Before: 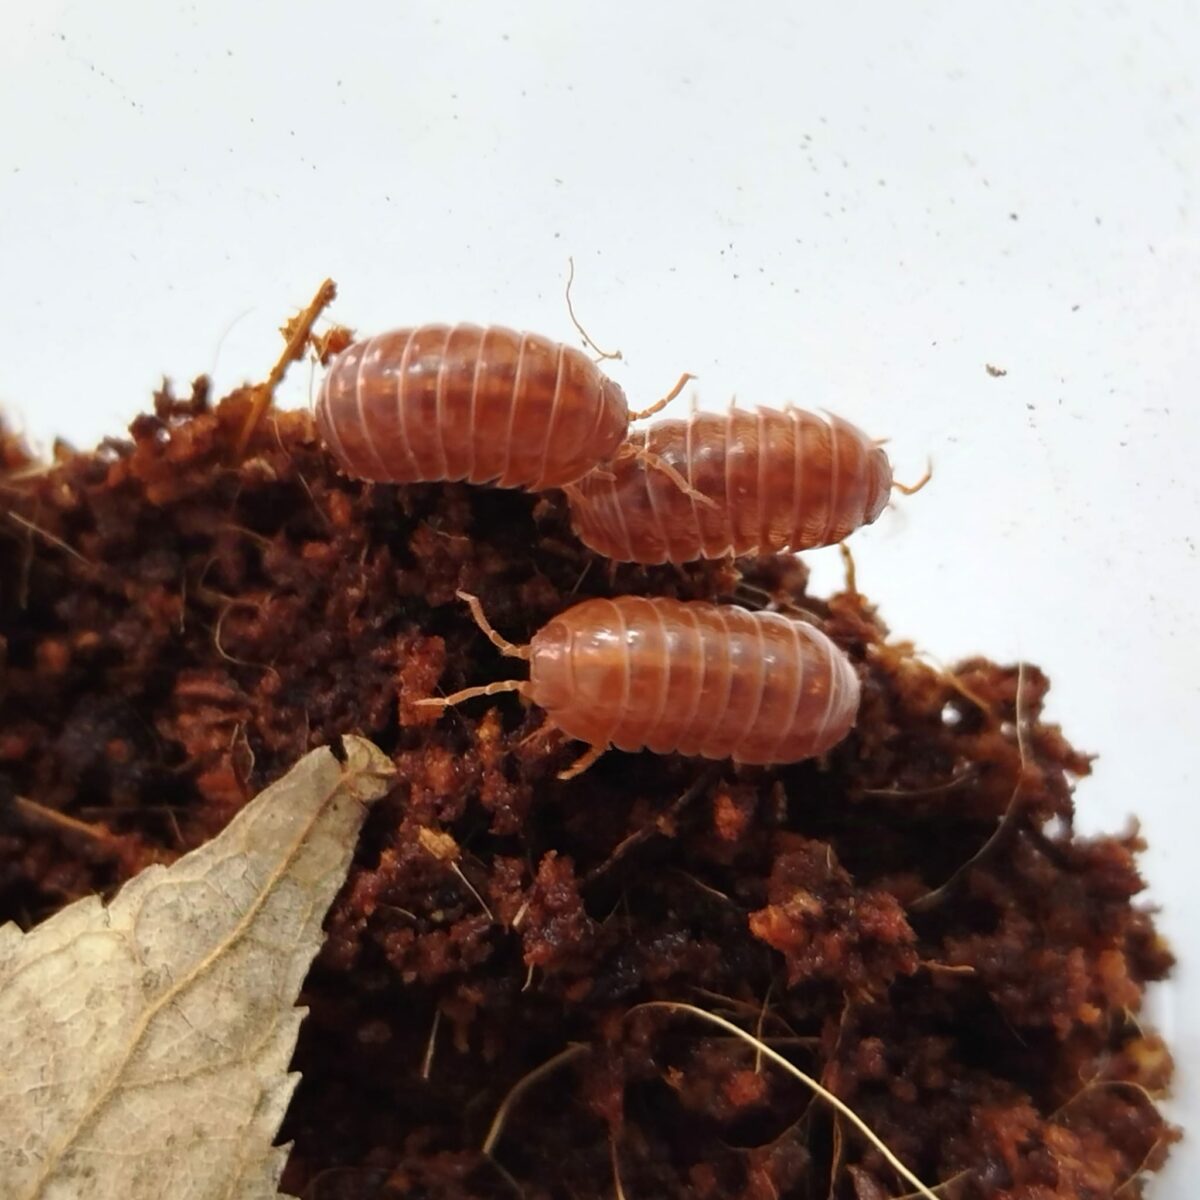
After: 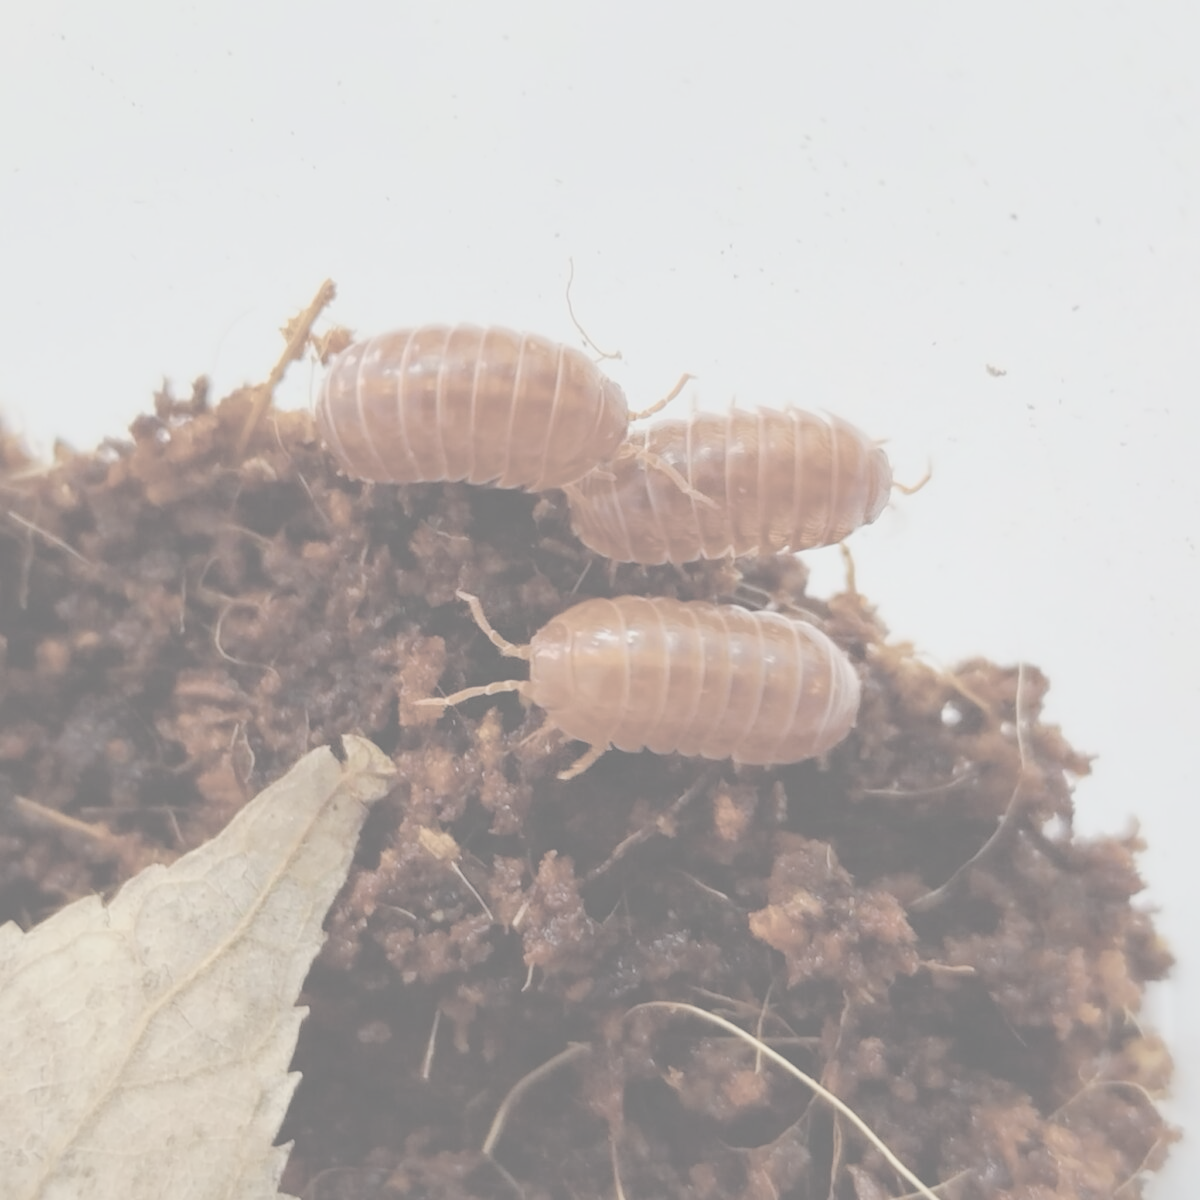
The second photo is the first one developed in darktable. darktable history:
color balance rgb: shadows lift › chroma 3.074%, shadows lift › hue 278.6°, power › hue 314.68°, perceptual saturation grading › global saturation 36.969%, global vibrance 20%
contrast brightness saturation: contrast -0.323, brightness 0.759, saturation -0.766
tone equalizer: smoothing diameter 2.17%, edges refinement/feathering 17.94, mask exposure compensation -1.57 EV, filter diffusion 5
